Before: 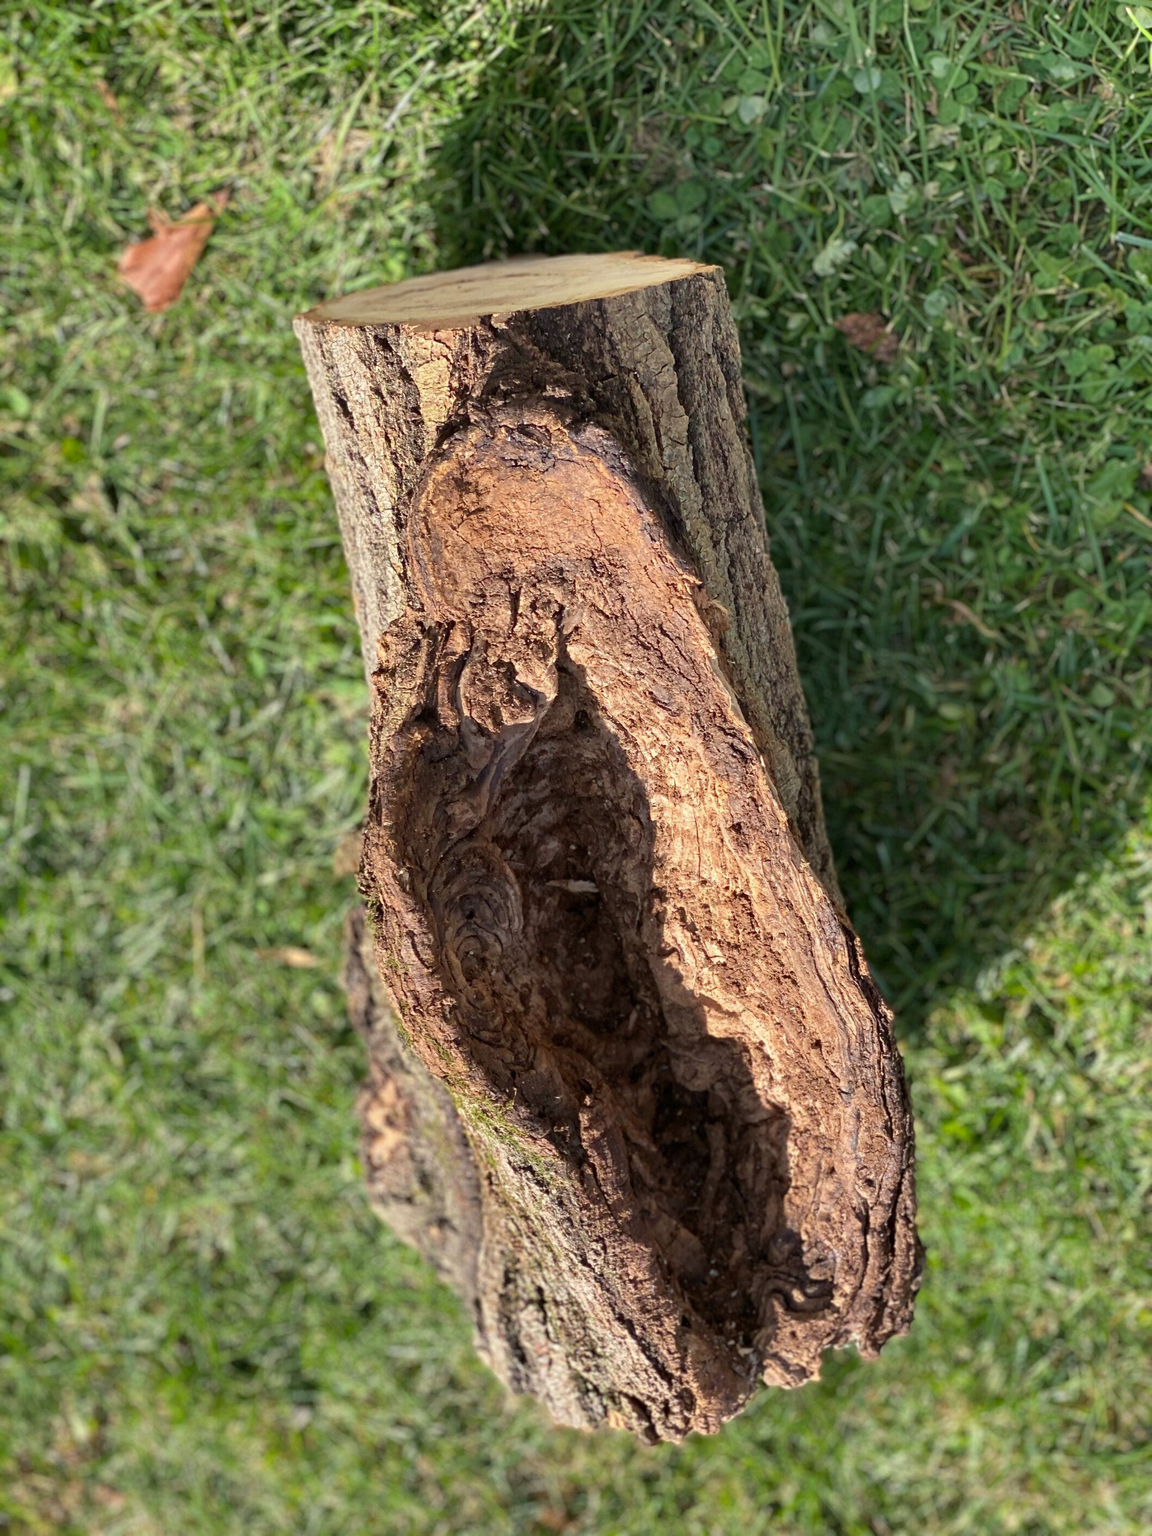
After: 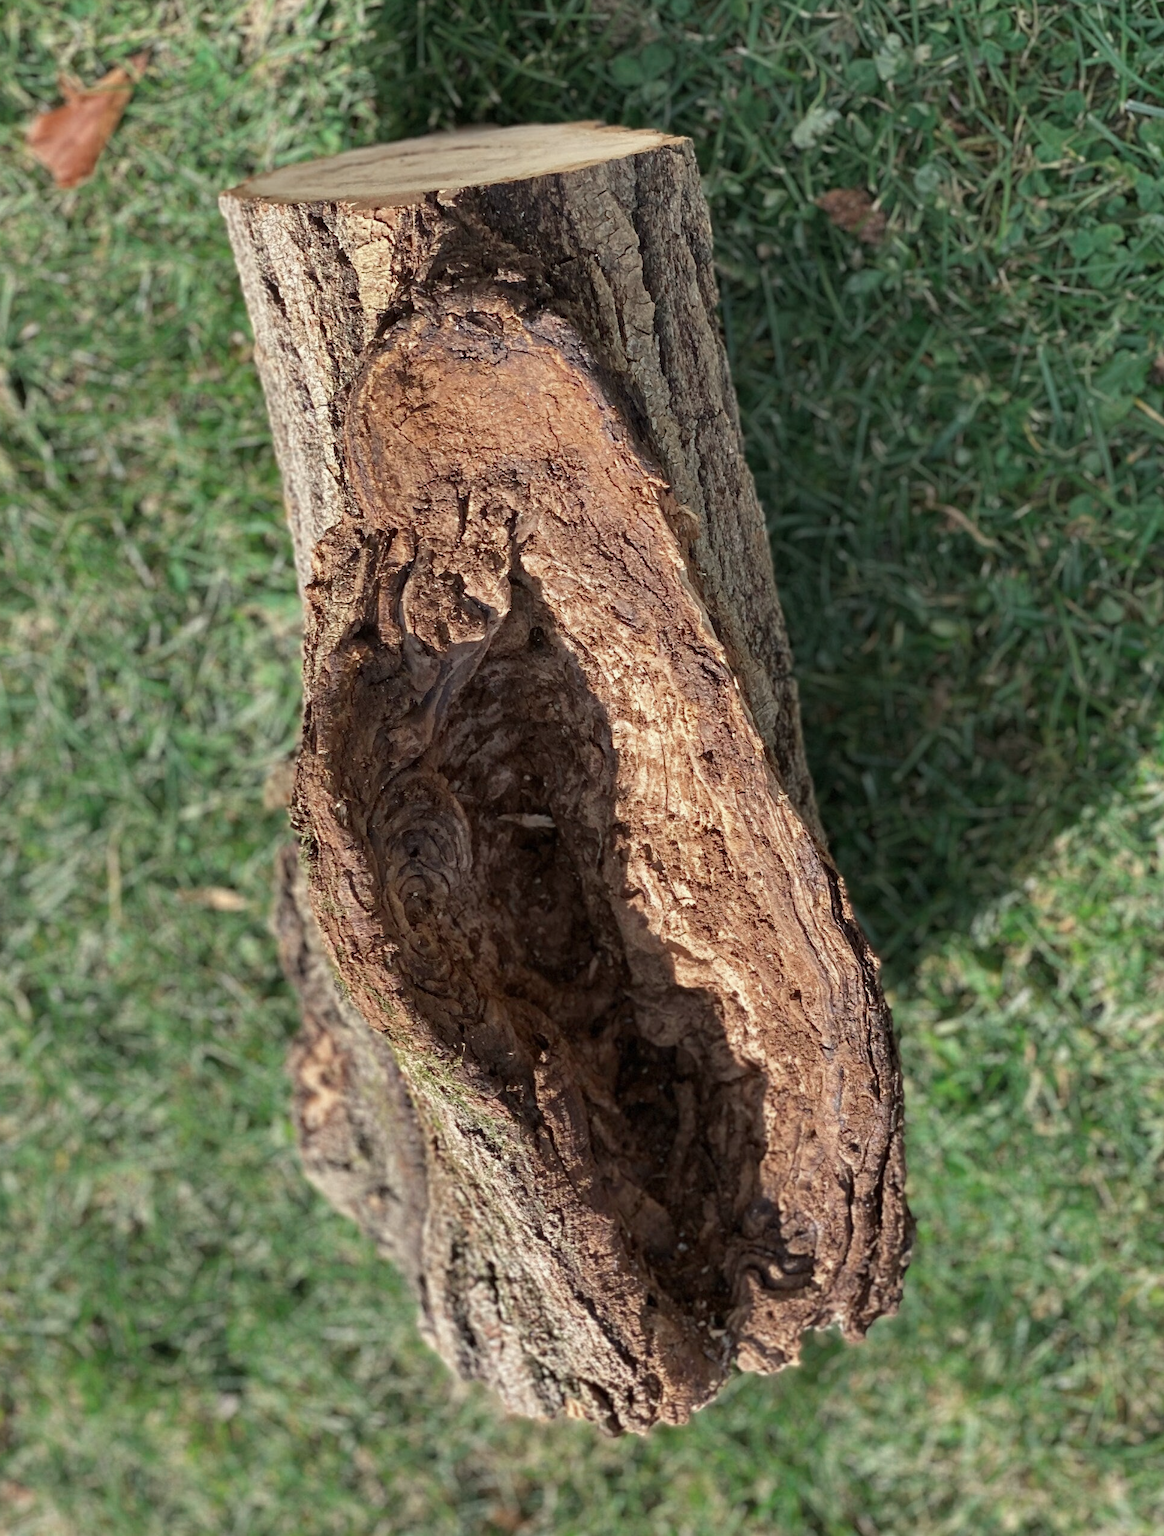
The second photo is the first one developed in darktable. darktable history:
crop and rotate: left 8.262%, top 9.226%
color zones: curves: ch0 [(0, 0.5) (0.125, 0.4) (0.25, 0.5) (0.375, 0.4) (0.5, 0.4) (0.625, 0.6) (0.75, 0.6) (0.875, 0.5)]; ch1 [(0, 0.35) (0.125, 0.45) (0.25, 0.35) (0.375, 0.35) (0.5, 0.35) (0.625, 0.35) (0.75, 0.45) (0.875, 0.35)]; ch2 [(0, 0.6) (0.125, 0.5) (0.25, 0.5) (0.375, 0.6) (0.5, 0.6) (0.625, 0.5) (0.75, 0.5) (0.875, 0.5)]
